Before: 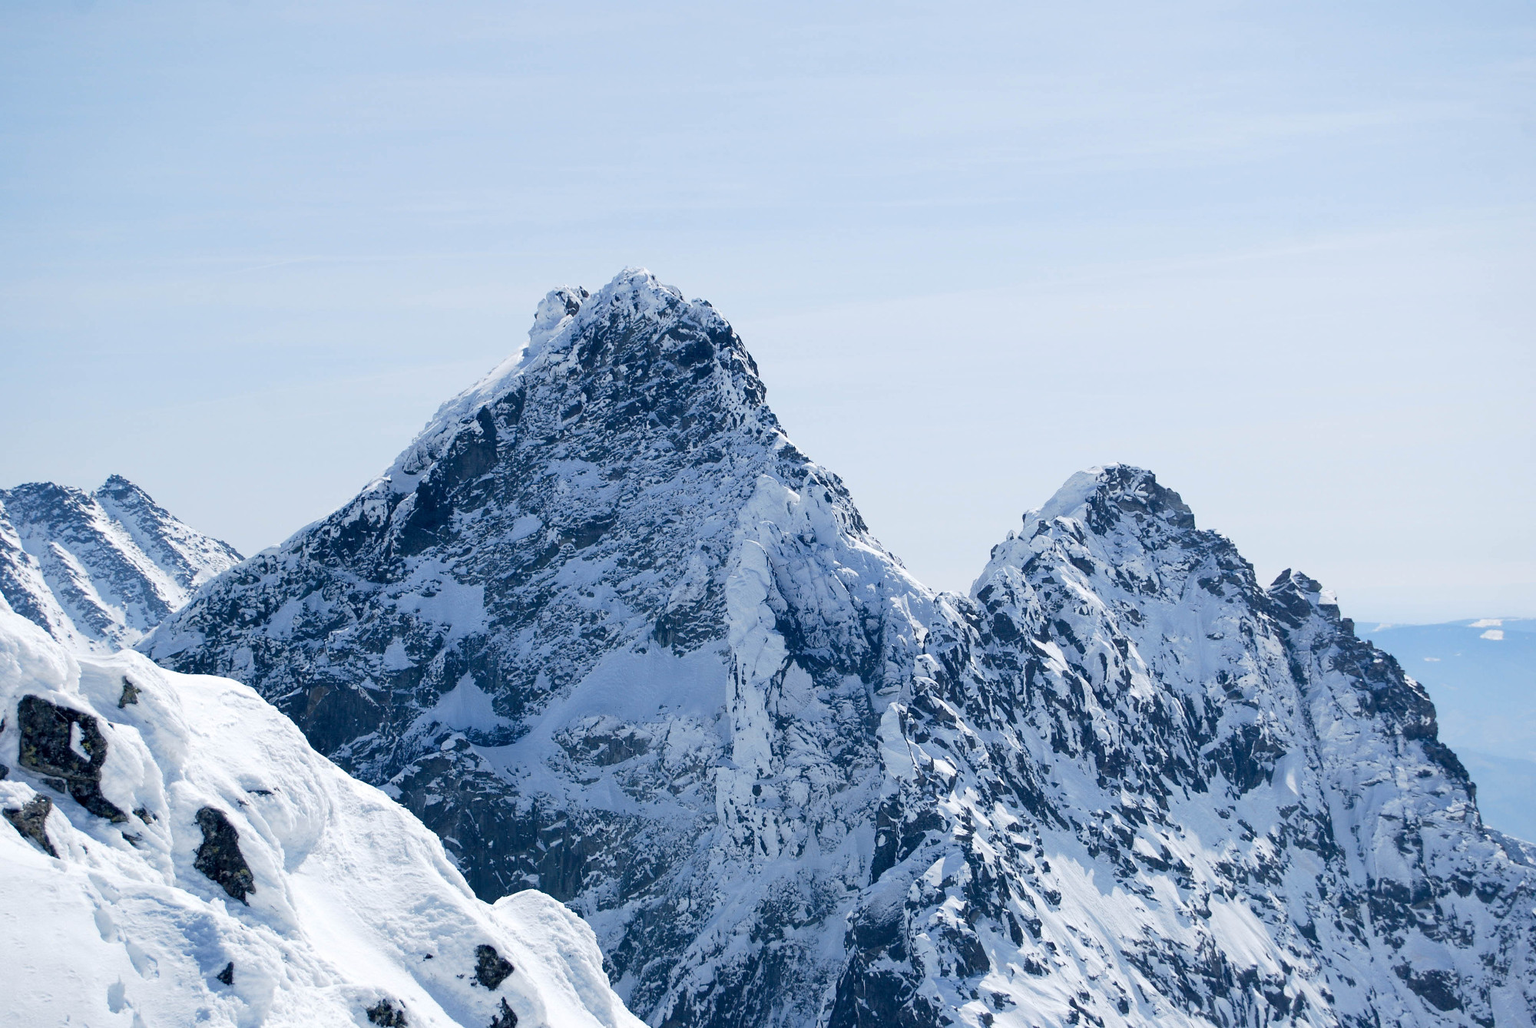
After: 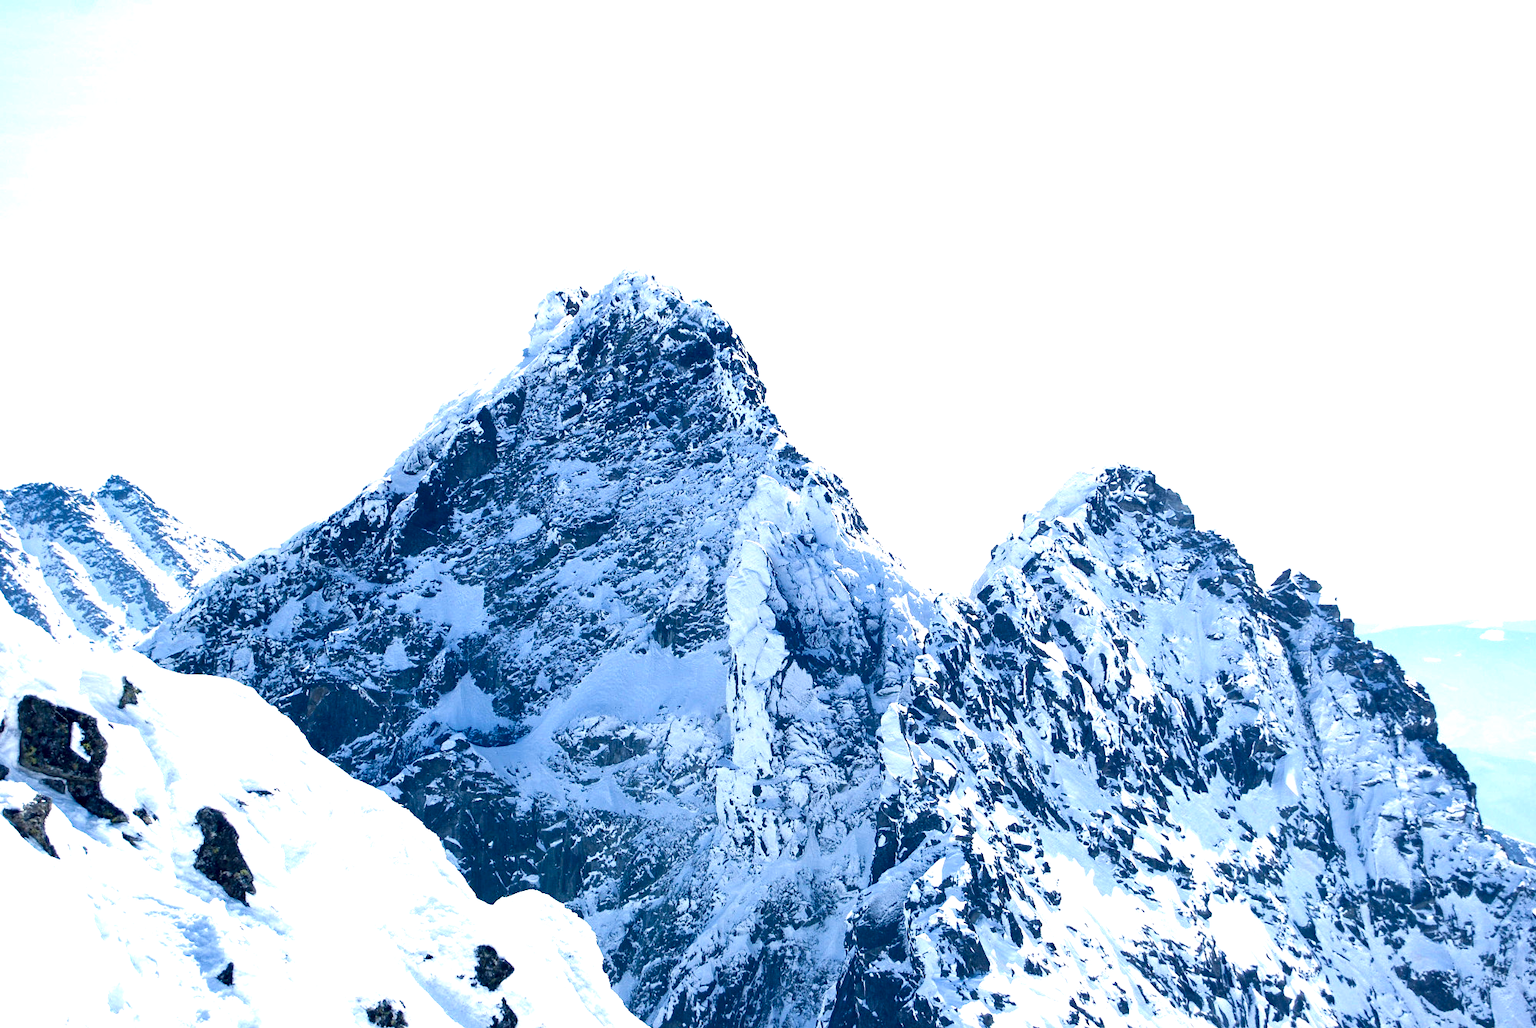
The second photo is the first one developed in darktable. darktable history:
velvia: strength 15%
contrast brightness saturation: contrast 0.07, brightness -0.14, saturation 0.11
exposure: black level correction 0, exposure 1.1 EV, compensate exposure bias true, compensate highlight preservation false
